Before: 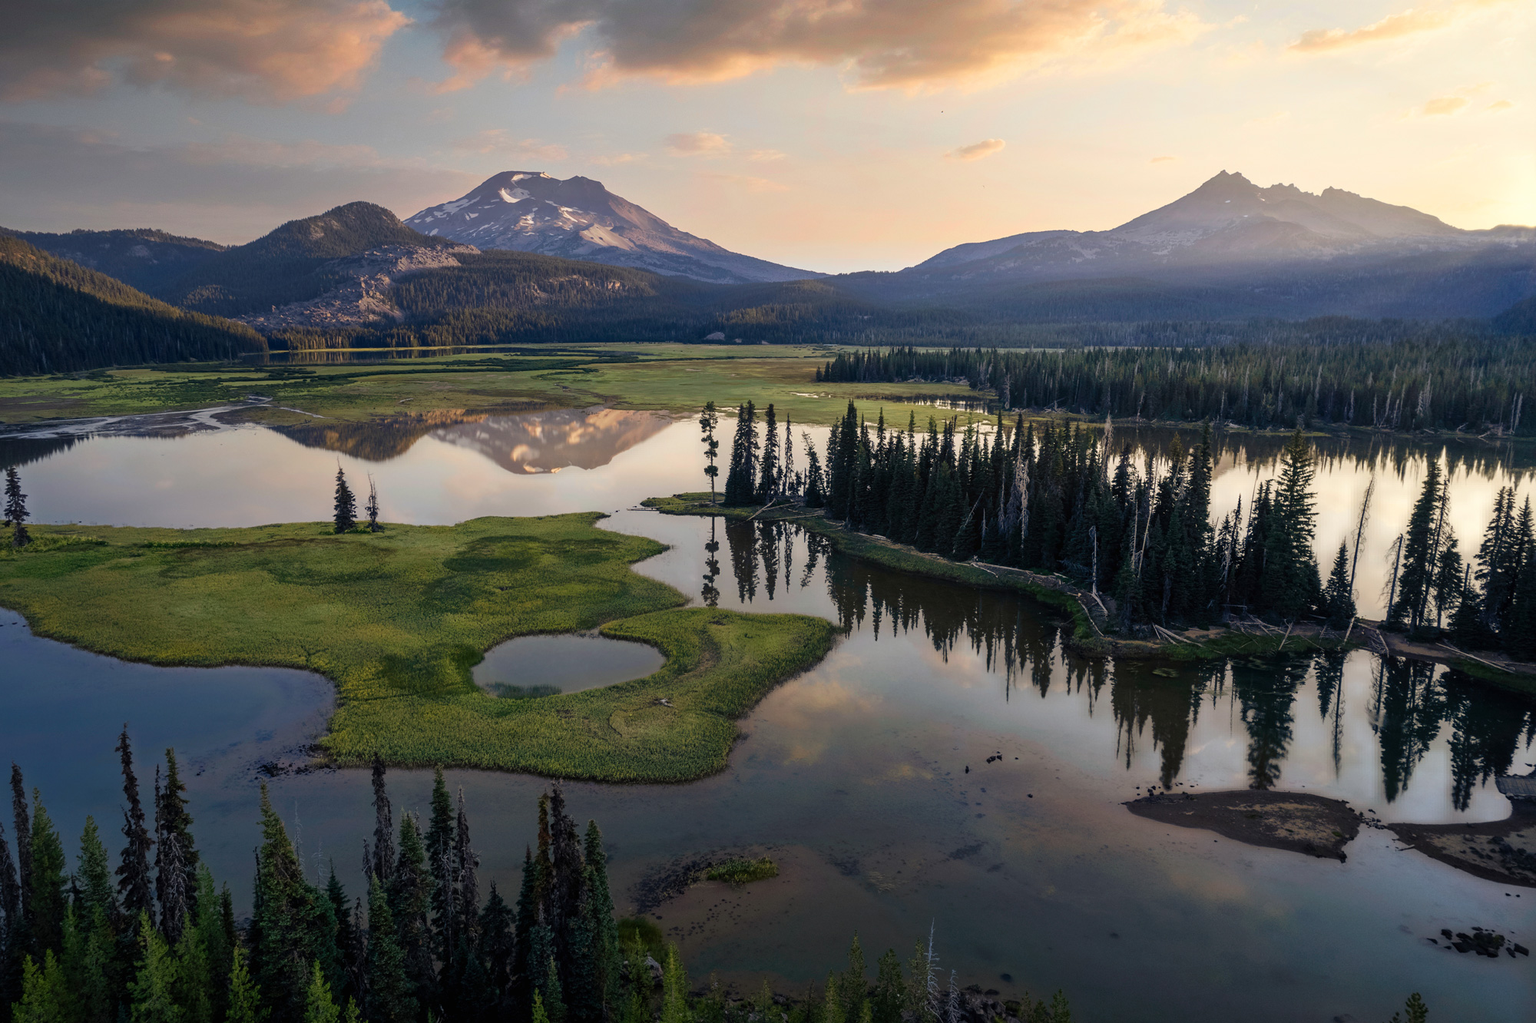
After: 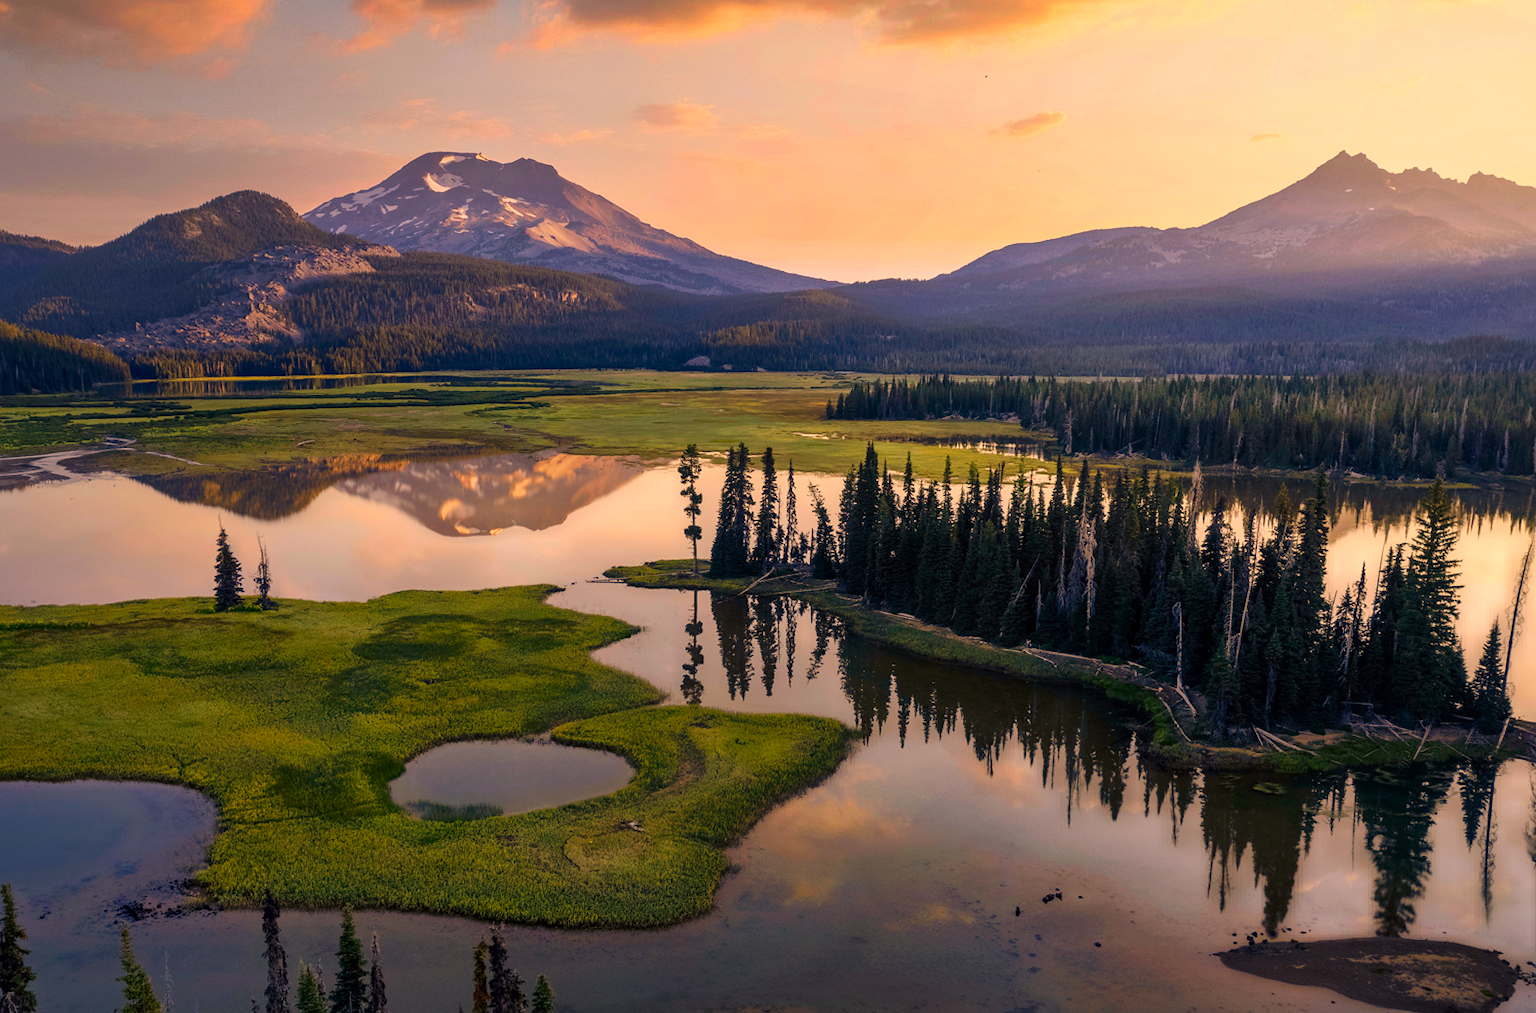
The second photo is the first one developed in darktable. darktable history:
color correction: highlights a* 17.88, highlights b* 18.79
local contrast: mode bilateral grid, contrast 20, coarseness 50, detail 120%, midtone range 0.2
contrast brightness saturation: brightness -0.02, saturation 0.35
crop and rotate: left 10.77%, top 5.1%, right 10.41%, bottom 16.76%
